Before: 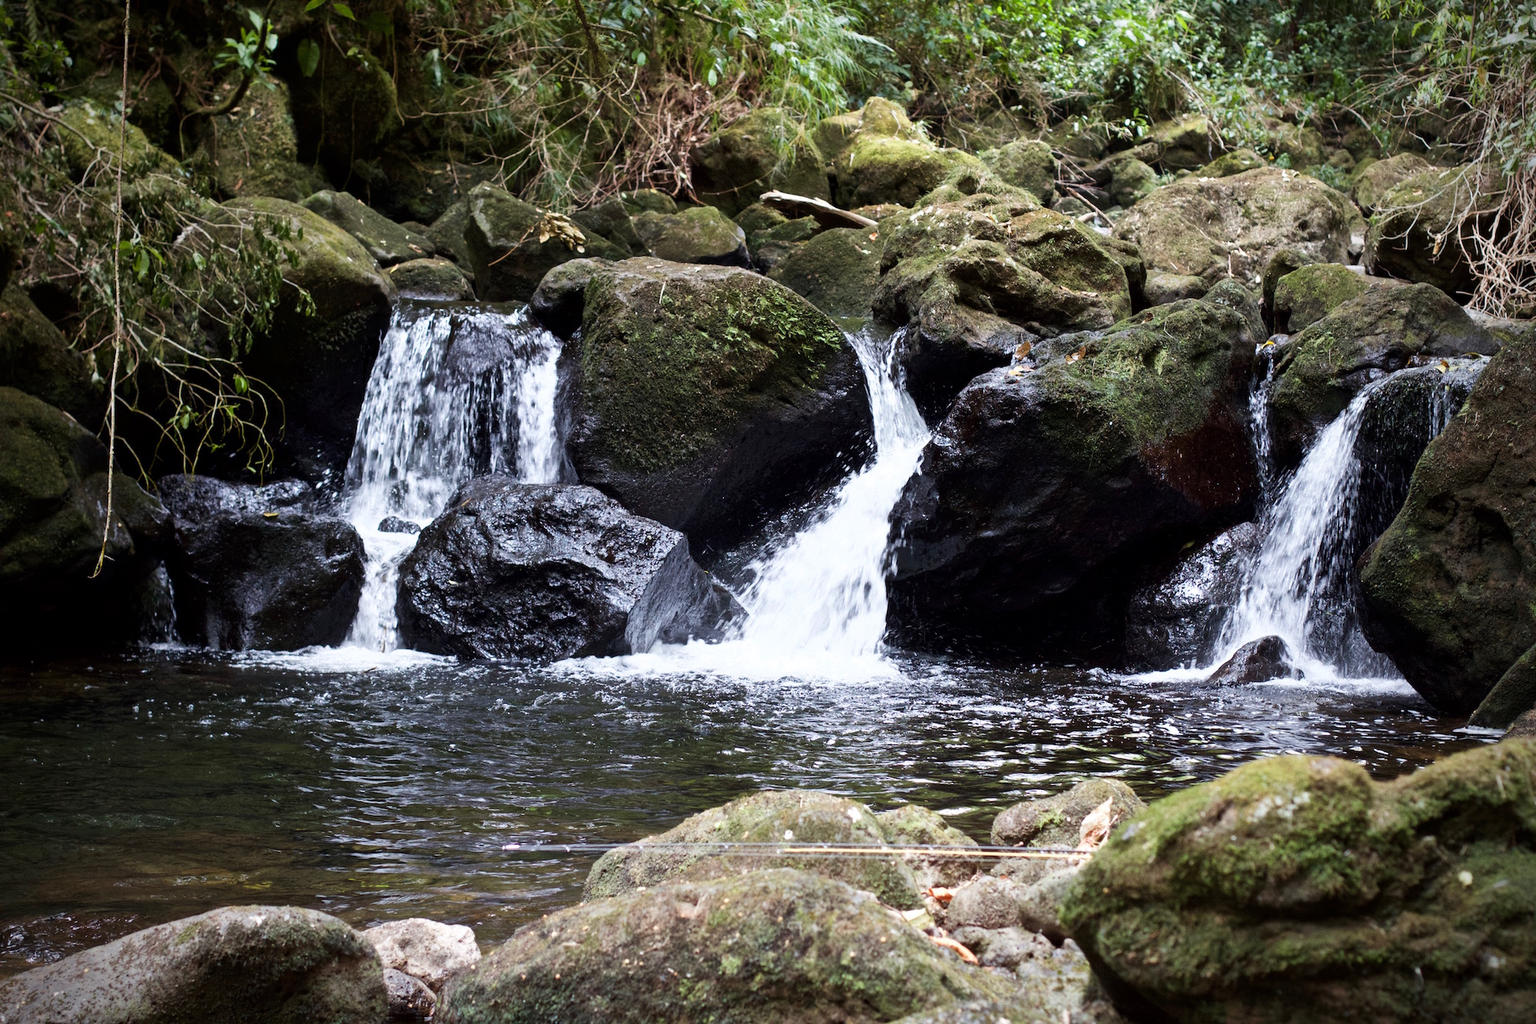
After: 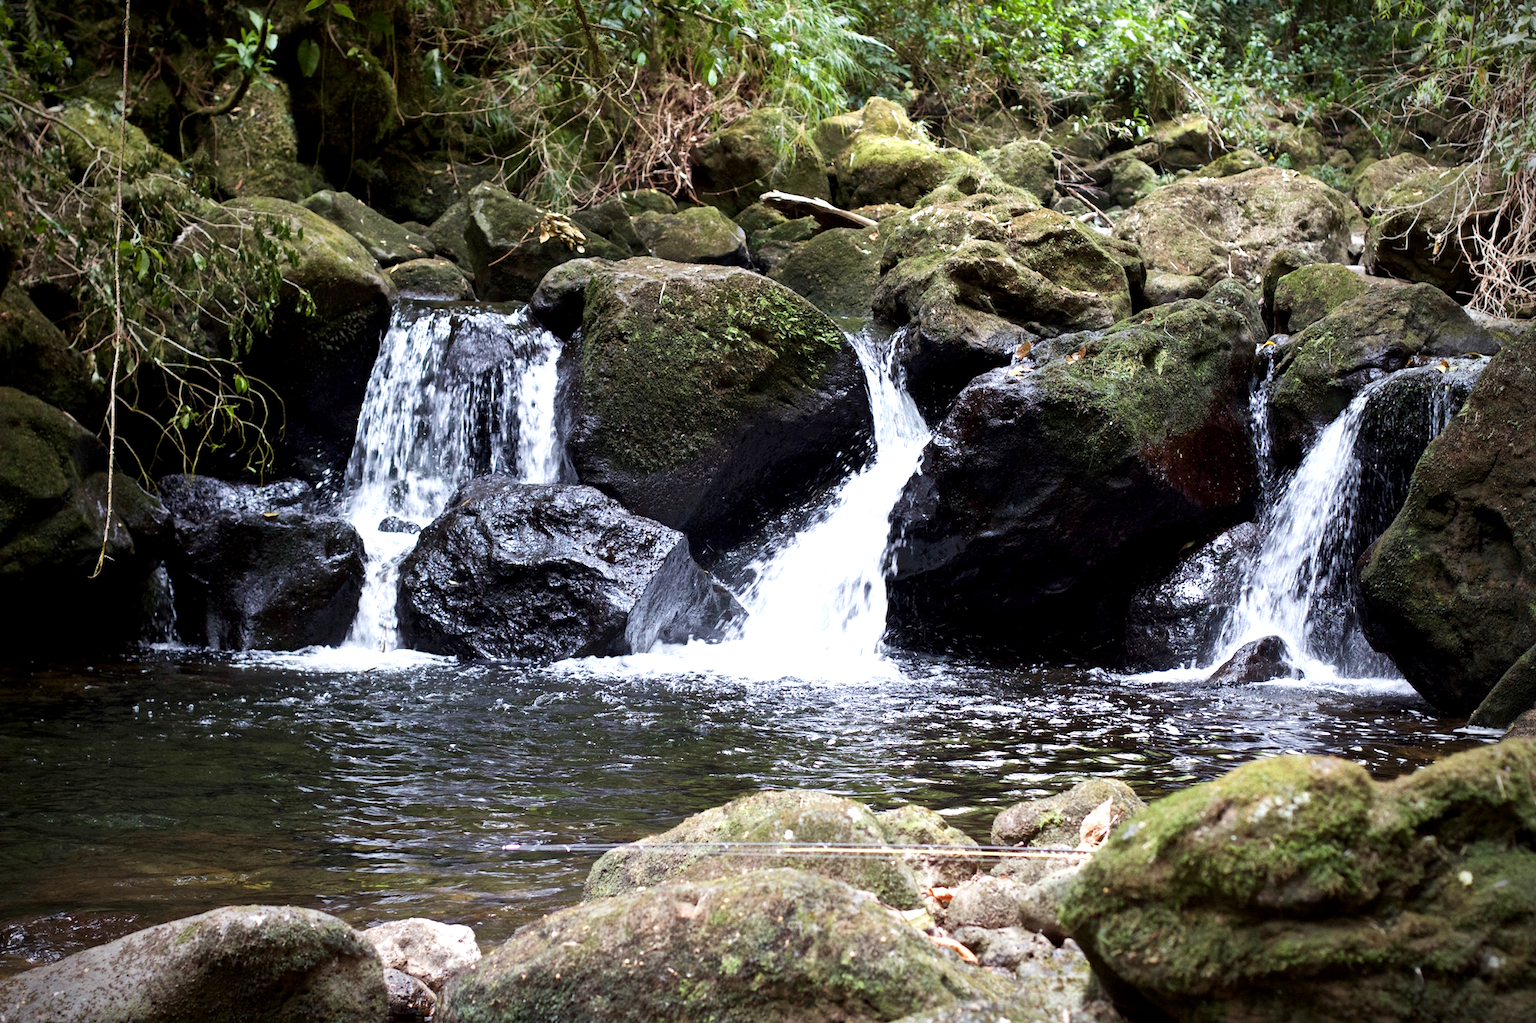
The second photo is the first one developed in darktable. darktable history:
base curve: curves: ch0 [(0, 0) (0.989, 0.992)], preserve colors none
exposure: black level correction 0.001, exposure 0.297 EV, compensate highlight preservation false
shadows and highlights: radius 334.63, shadows 64.93, highlights 6.38, compress 87.82%, soften with gaussian
